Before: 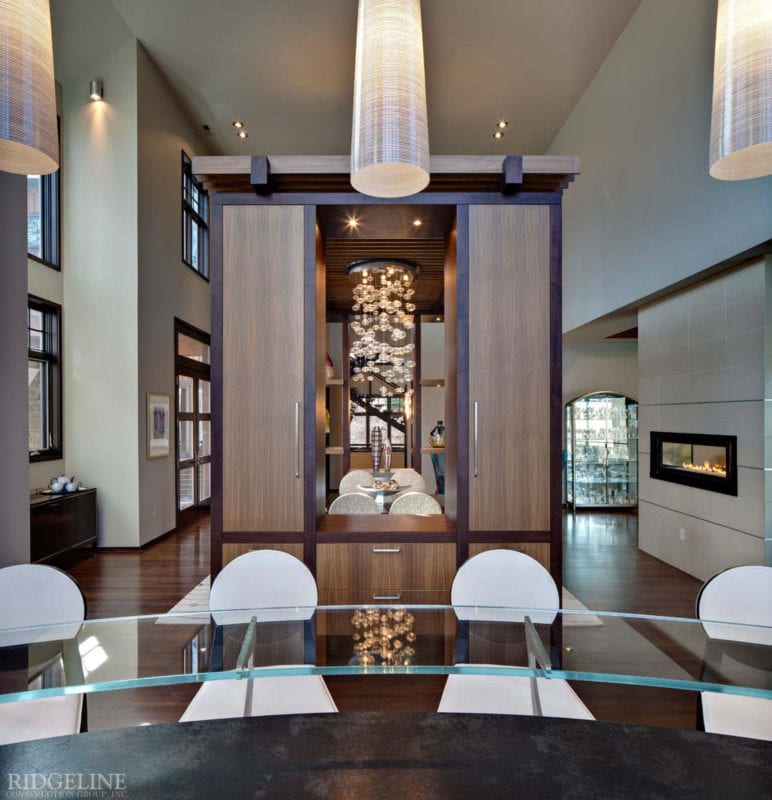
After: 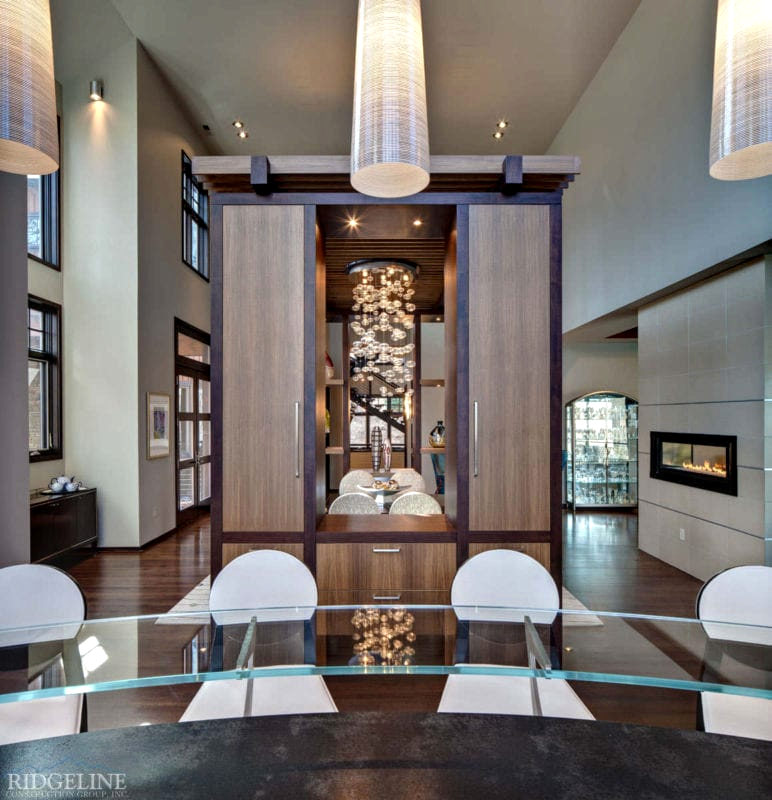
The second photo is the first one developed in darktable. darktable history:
local contrast: on, module defaults
exposure: exposure 0.127 EV, compensate highlight preservation false
